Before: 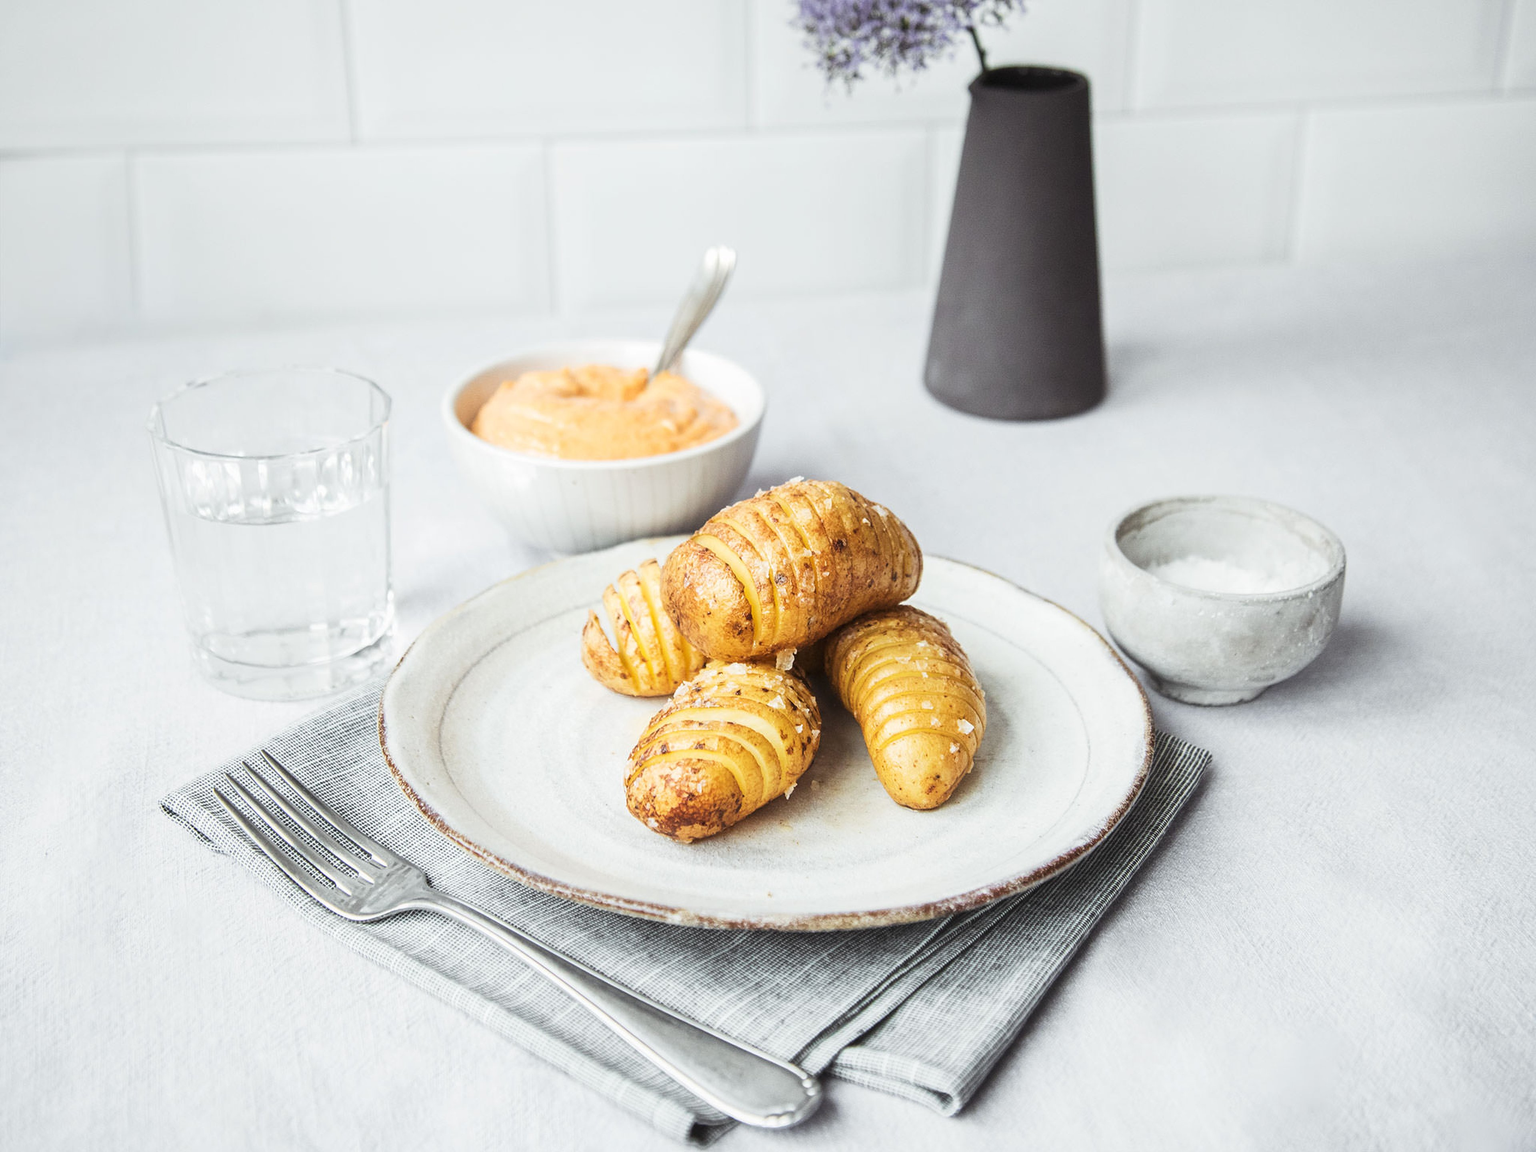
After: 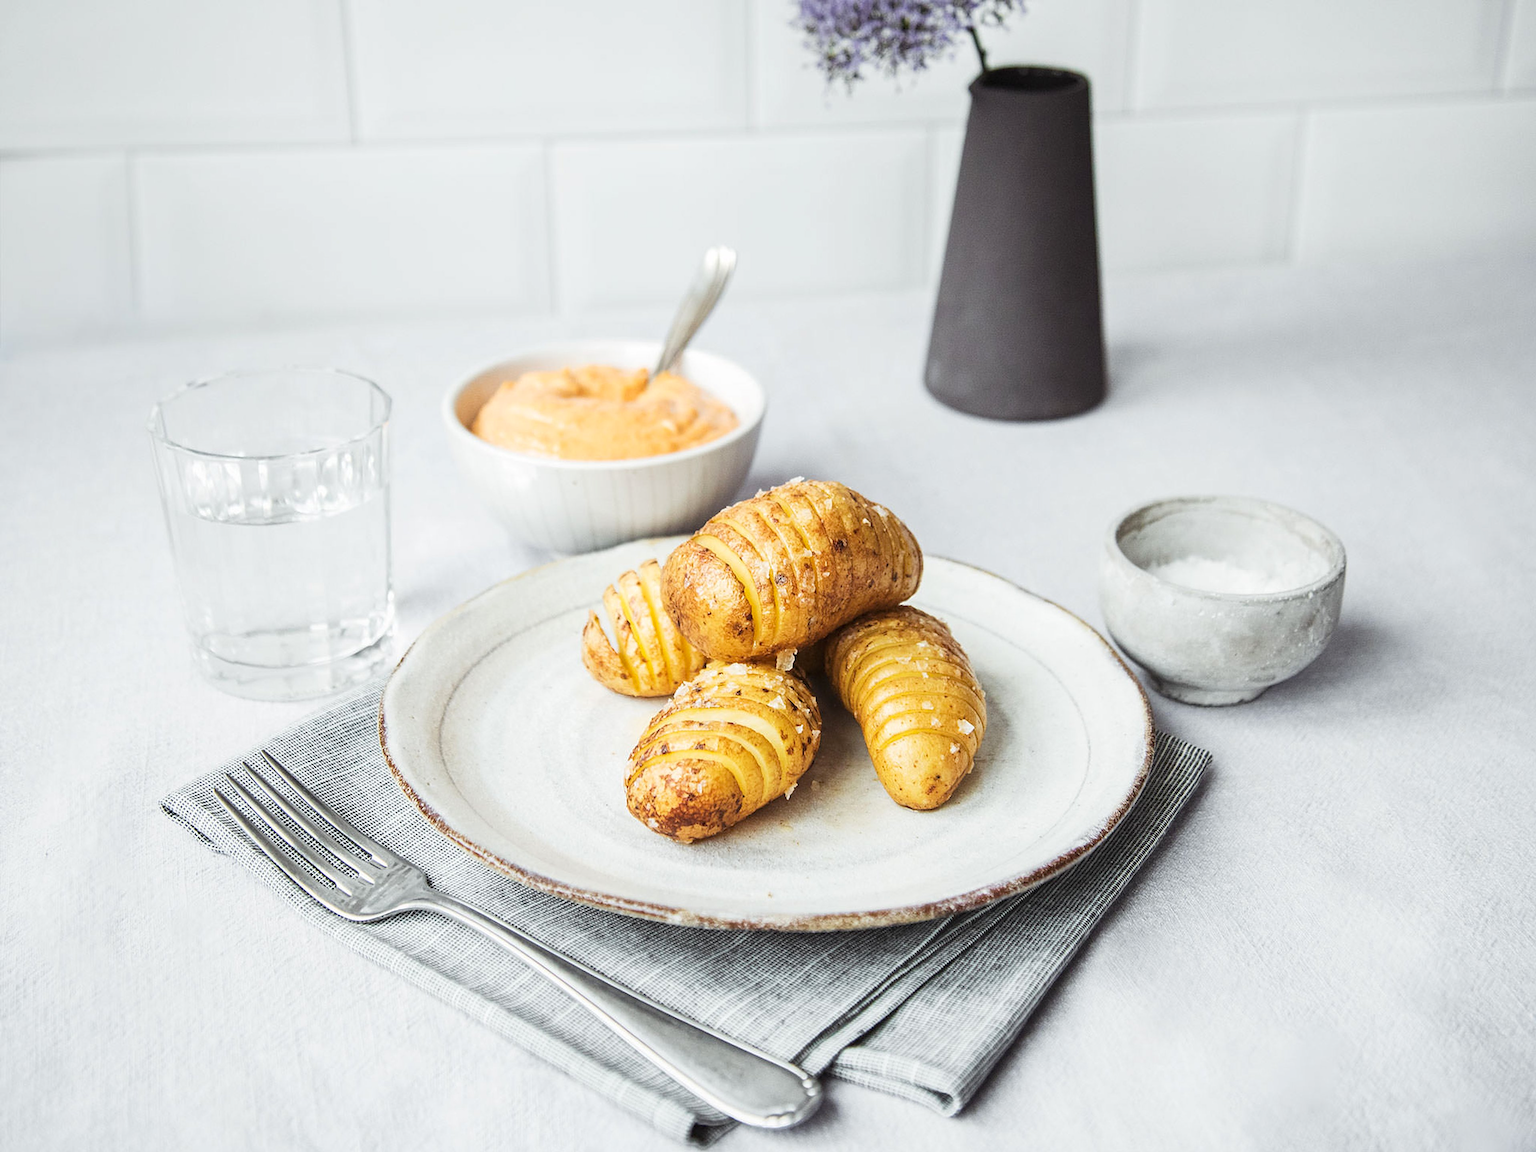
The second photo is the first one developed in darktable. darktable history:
haze removal: compatibility mode true, adaptive false
sharpen: amount 0.2
